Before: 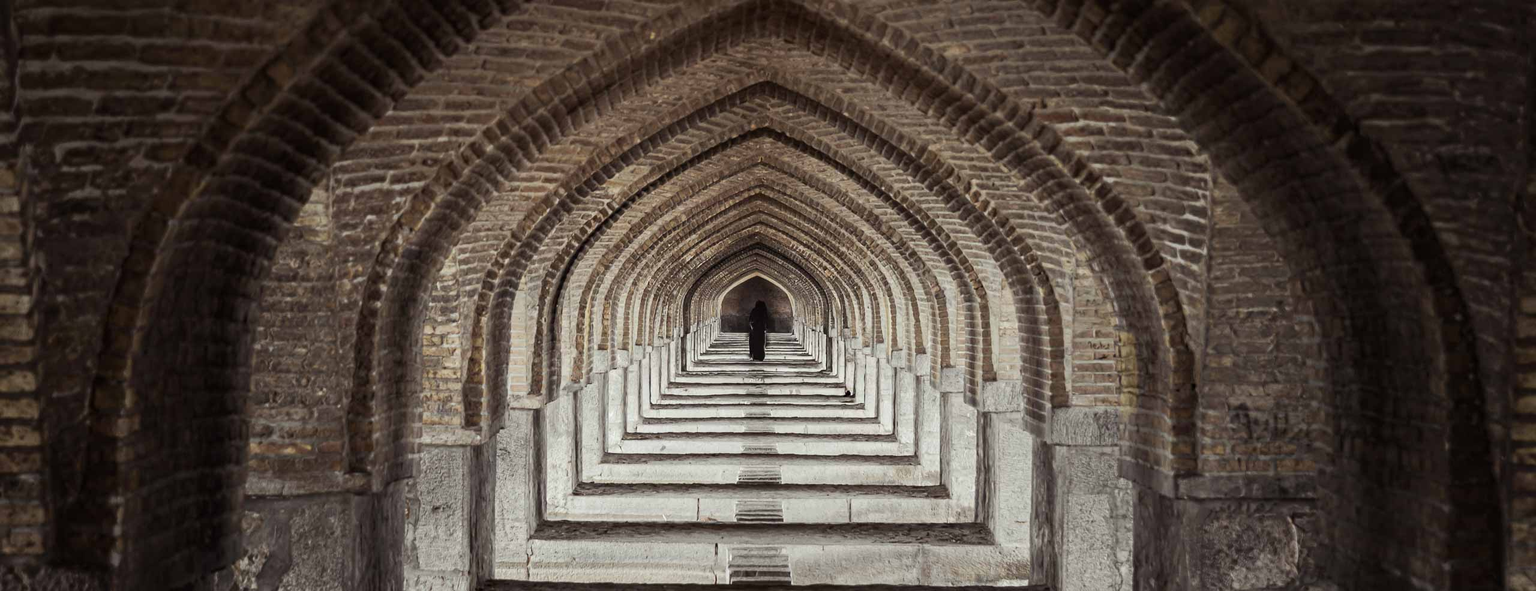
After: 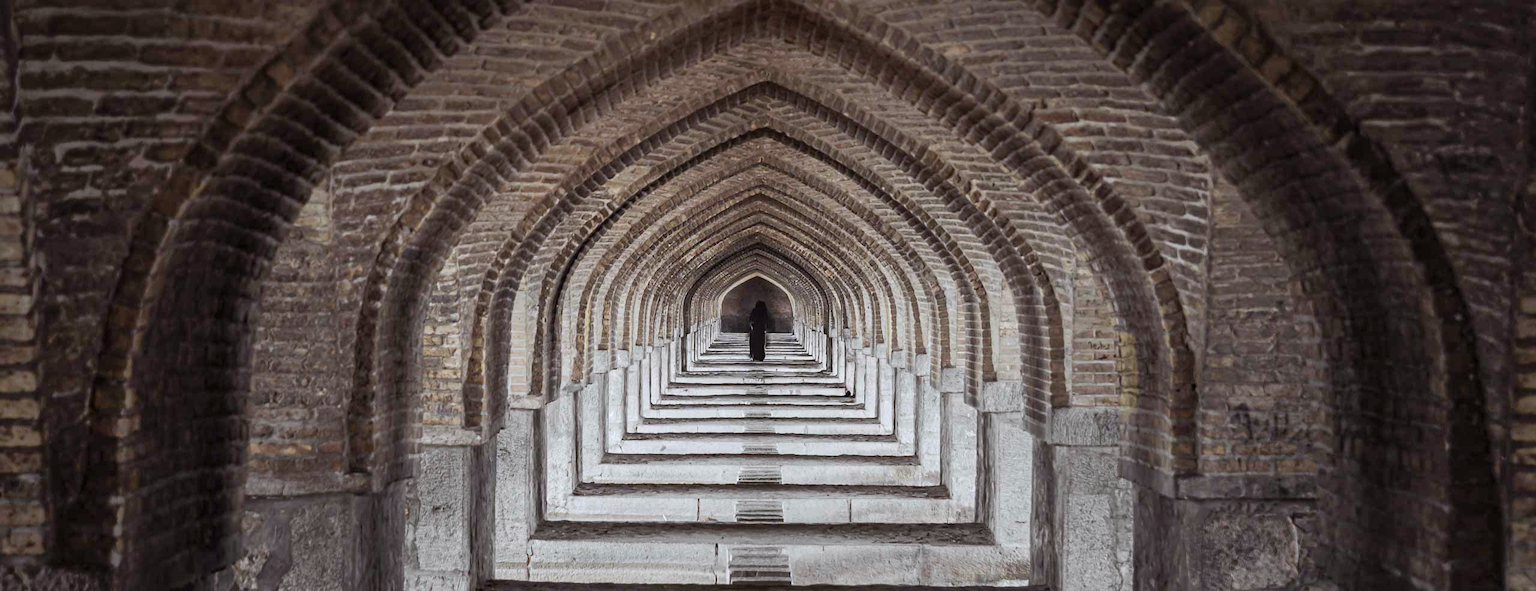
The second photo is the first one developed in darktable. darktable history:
shadows and highlights: shadows 42.71, highlights 7.2
tone equalizer: -8 EV -0.556 EV
color calibration: illuminant as shot in camera, x 0.358, y 0.373, temperature 4628.91 K
